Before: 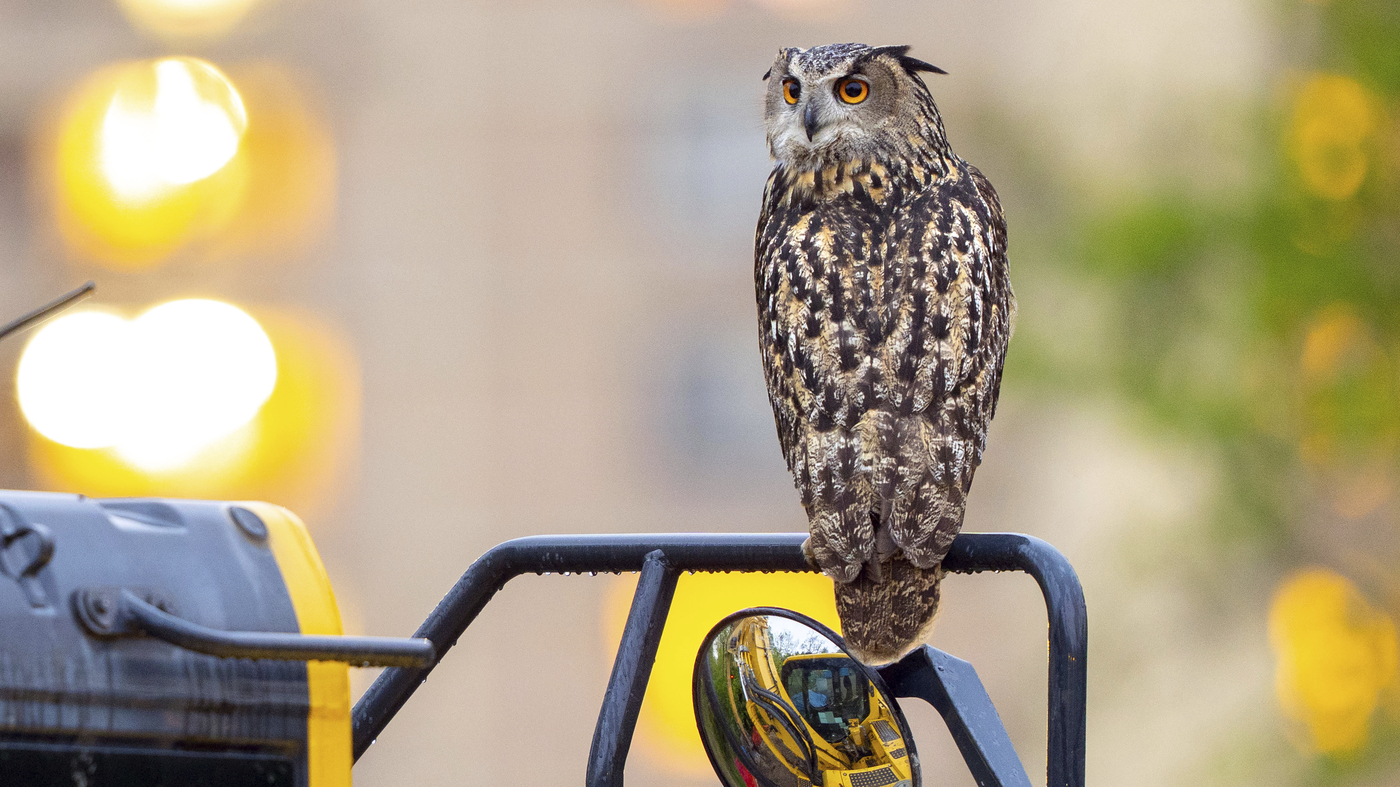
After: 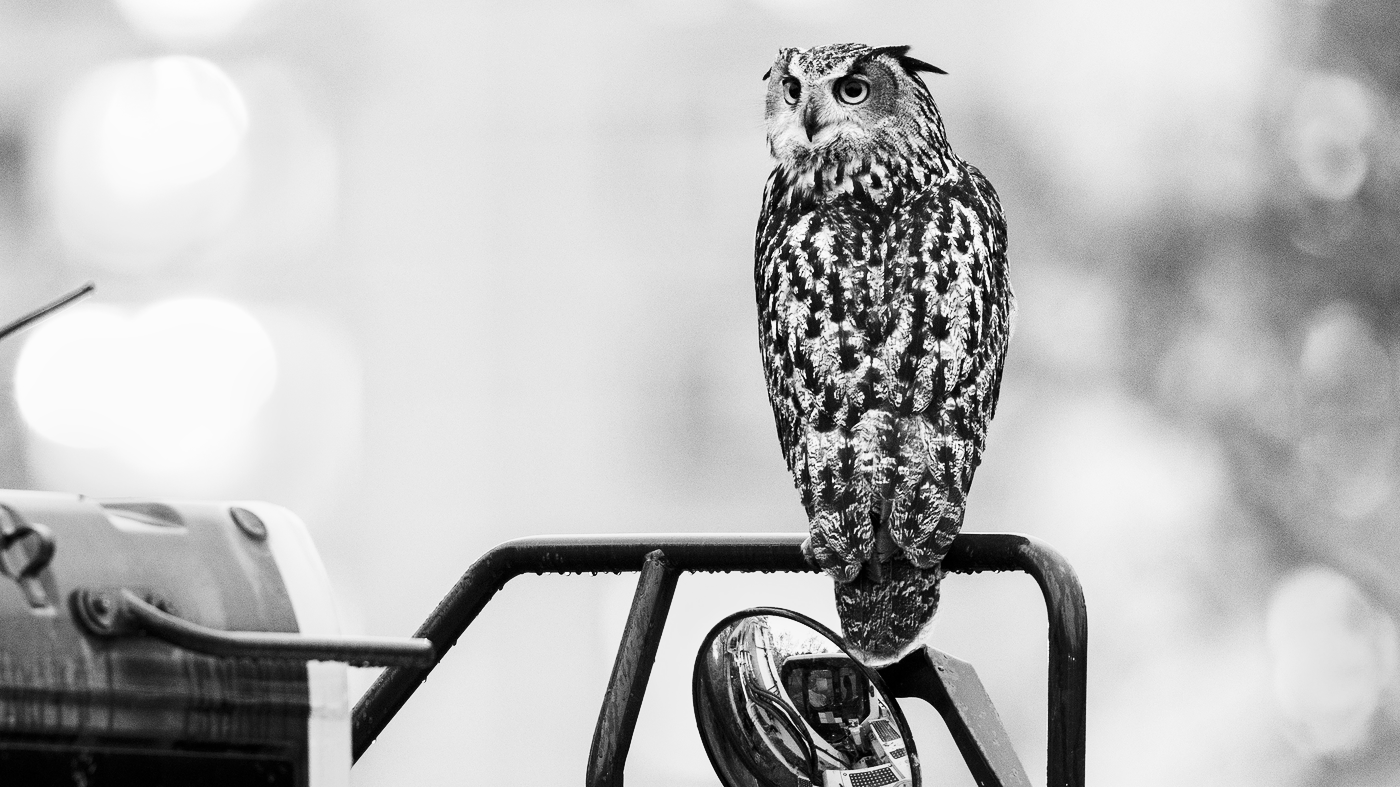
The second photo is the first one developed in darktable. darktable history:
contrast brightness saturation: contrast 0.4, brightness 0.05, saturation 0.25
monochrome: a -6.99, b 35.61, size 1.4
